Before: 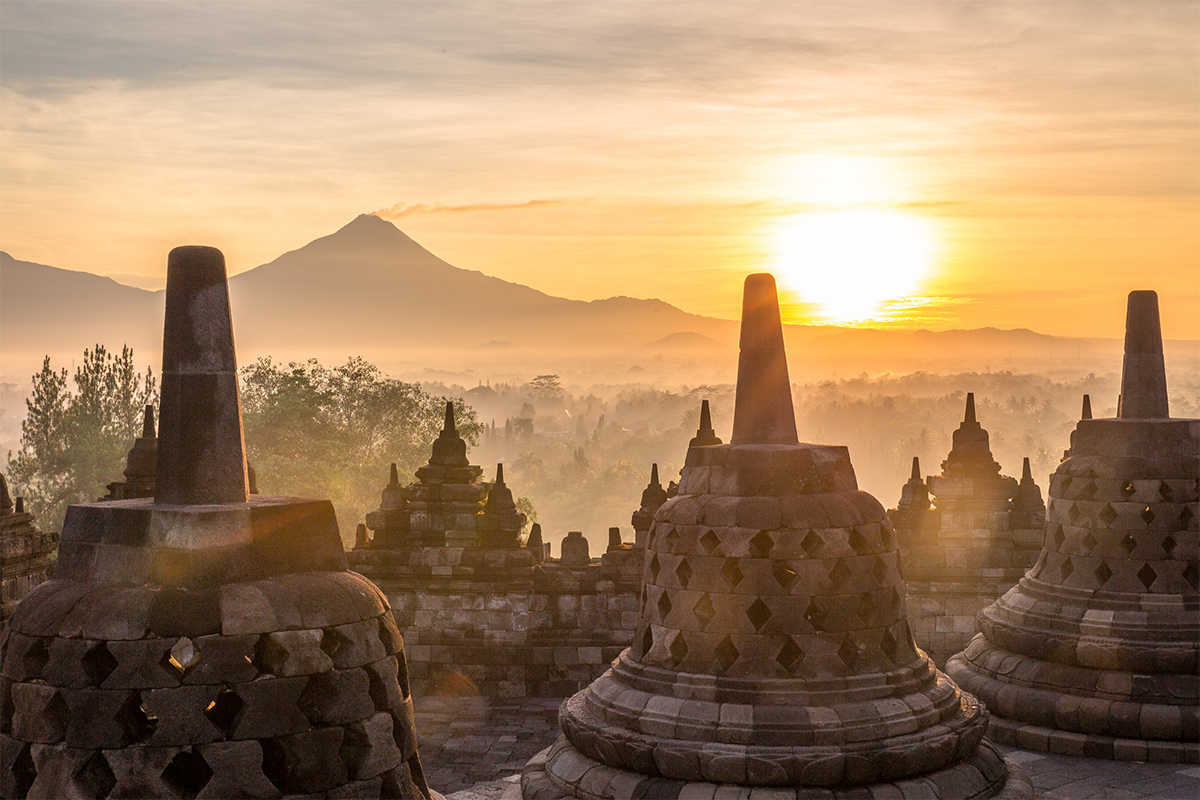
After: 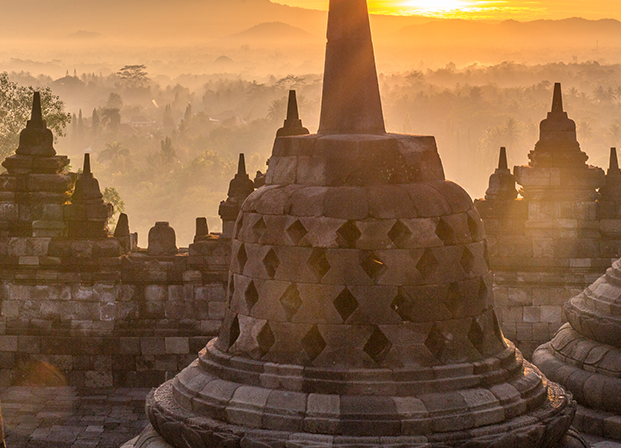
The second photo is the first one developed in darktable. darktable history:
crop: left 34.479%, top 38.822%, right 13.718%, bottom 5.172%
exposure: compensate highlight preservation false
